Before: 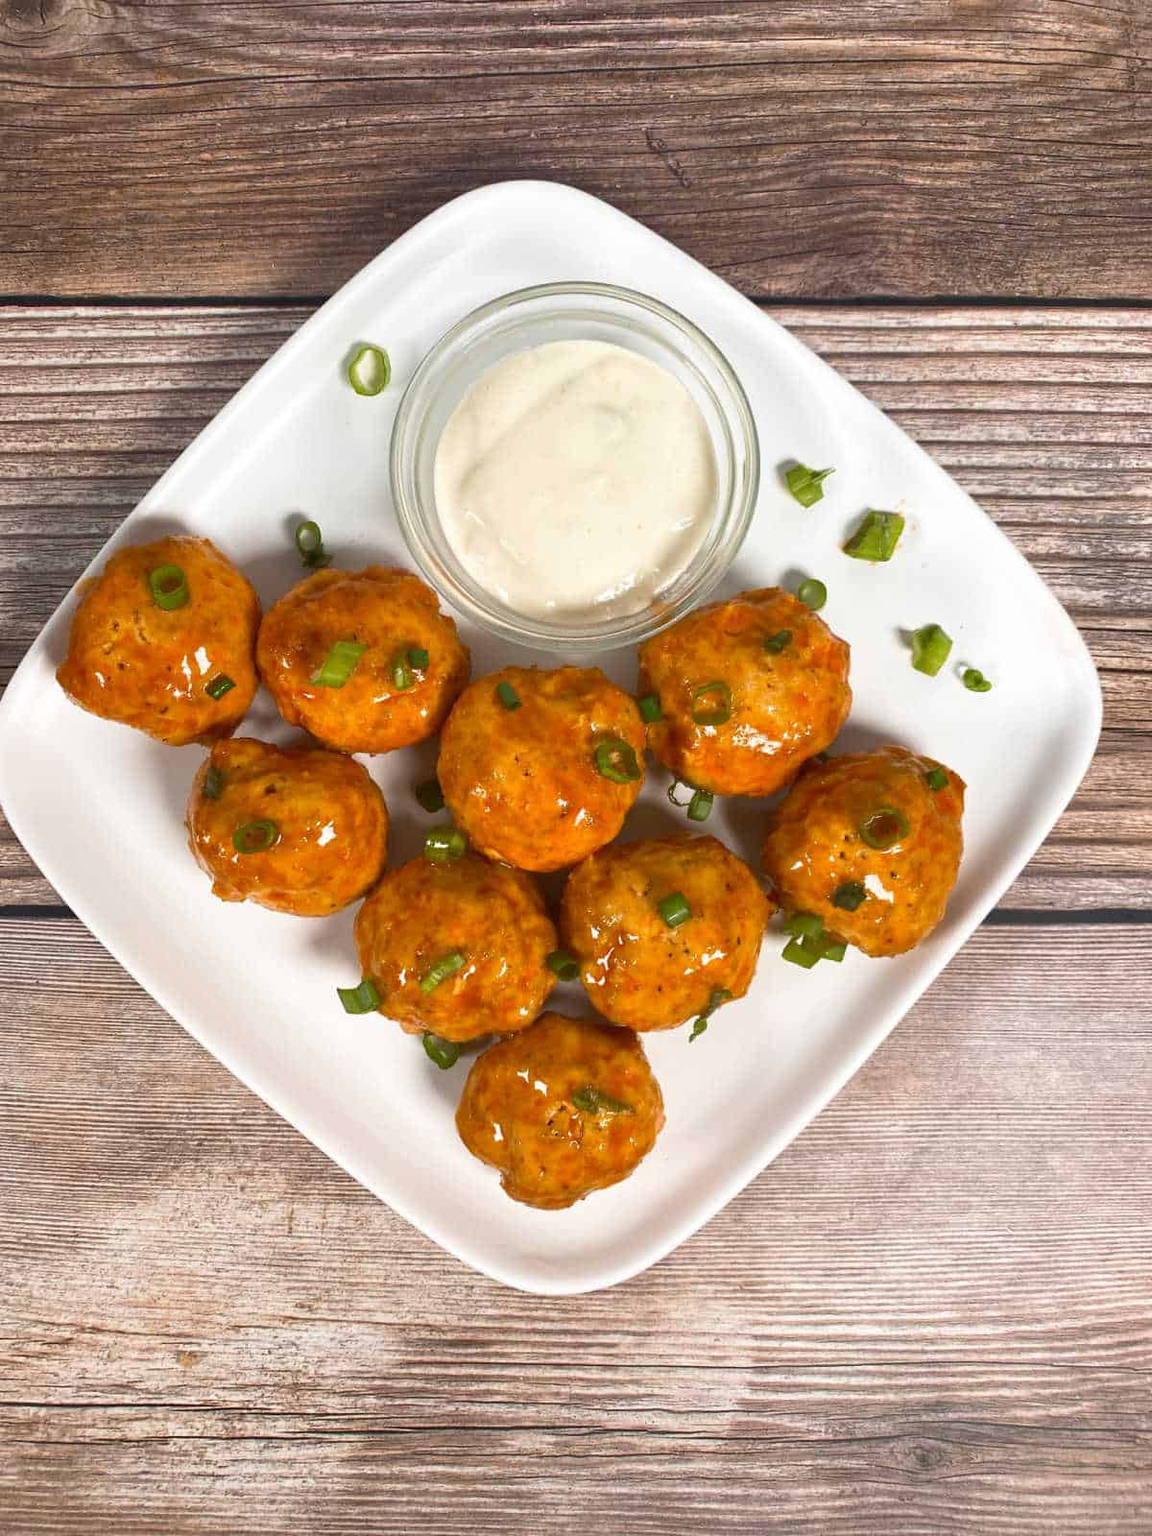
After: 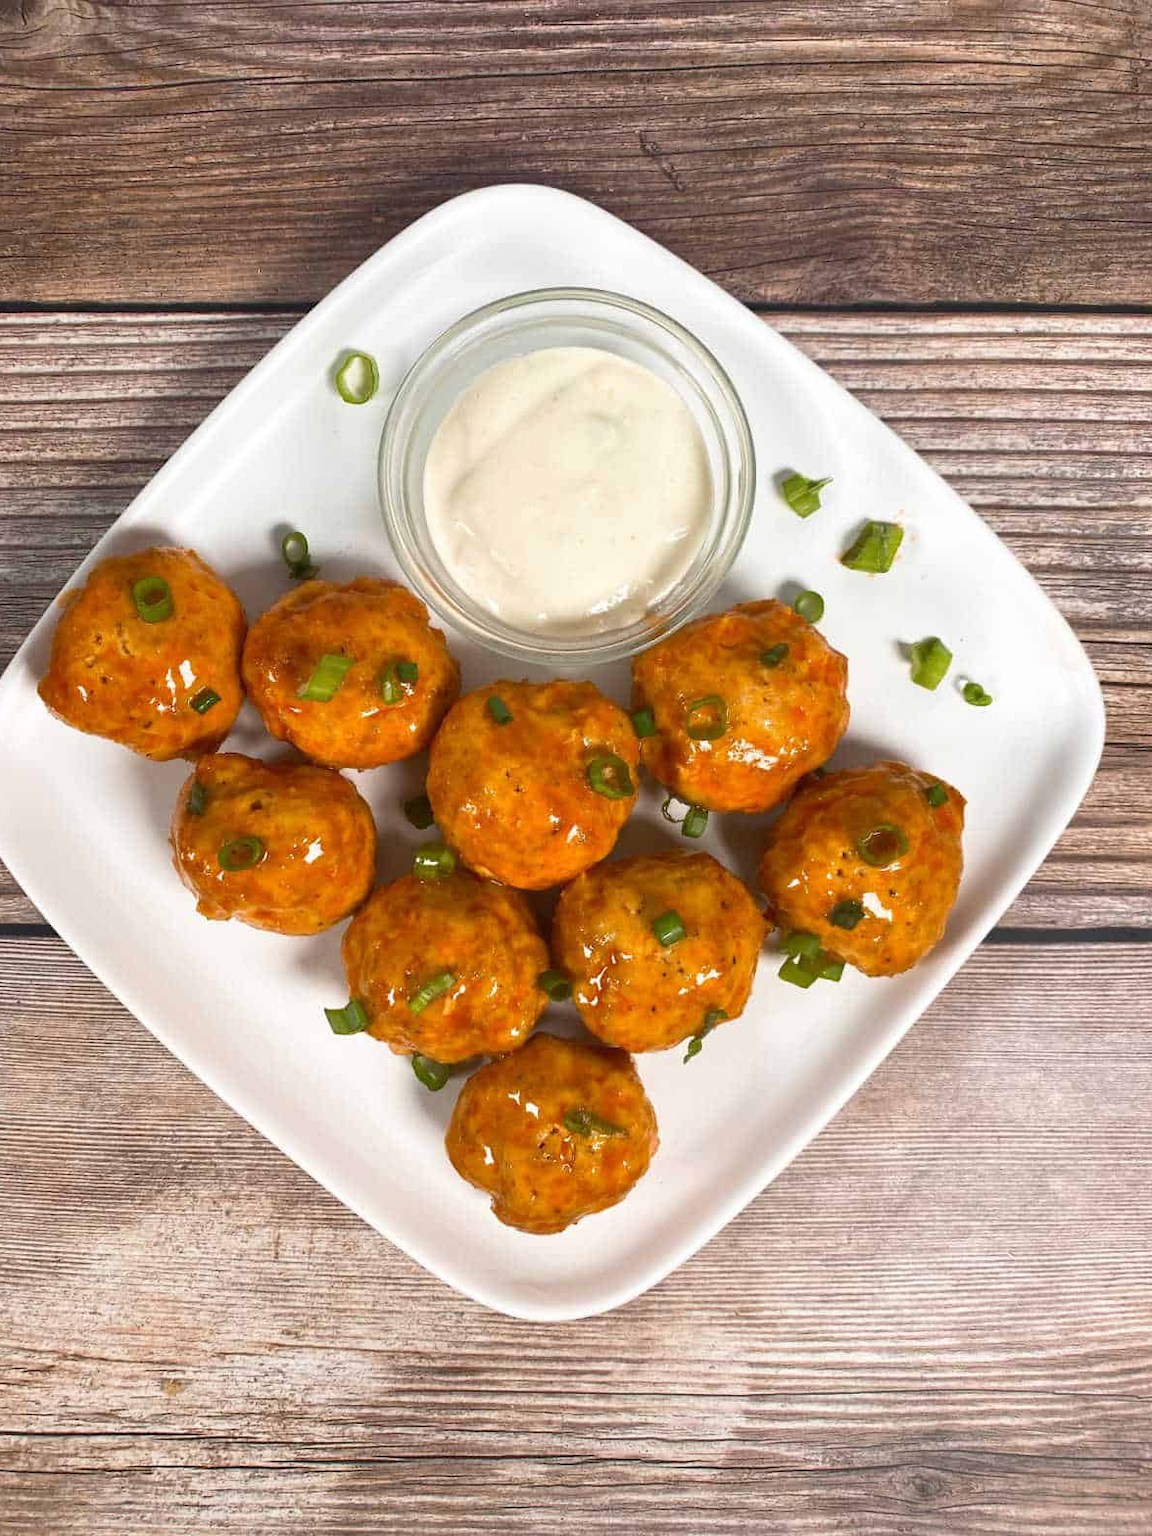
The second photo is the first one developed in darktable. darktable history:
crop: left 1.667%, right 0.286%, bottom 1.519%
